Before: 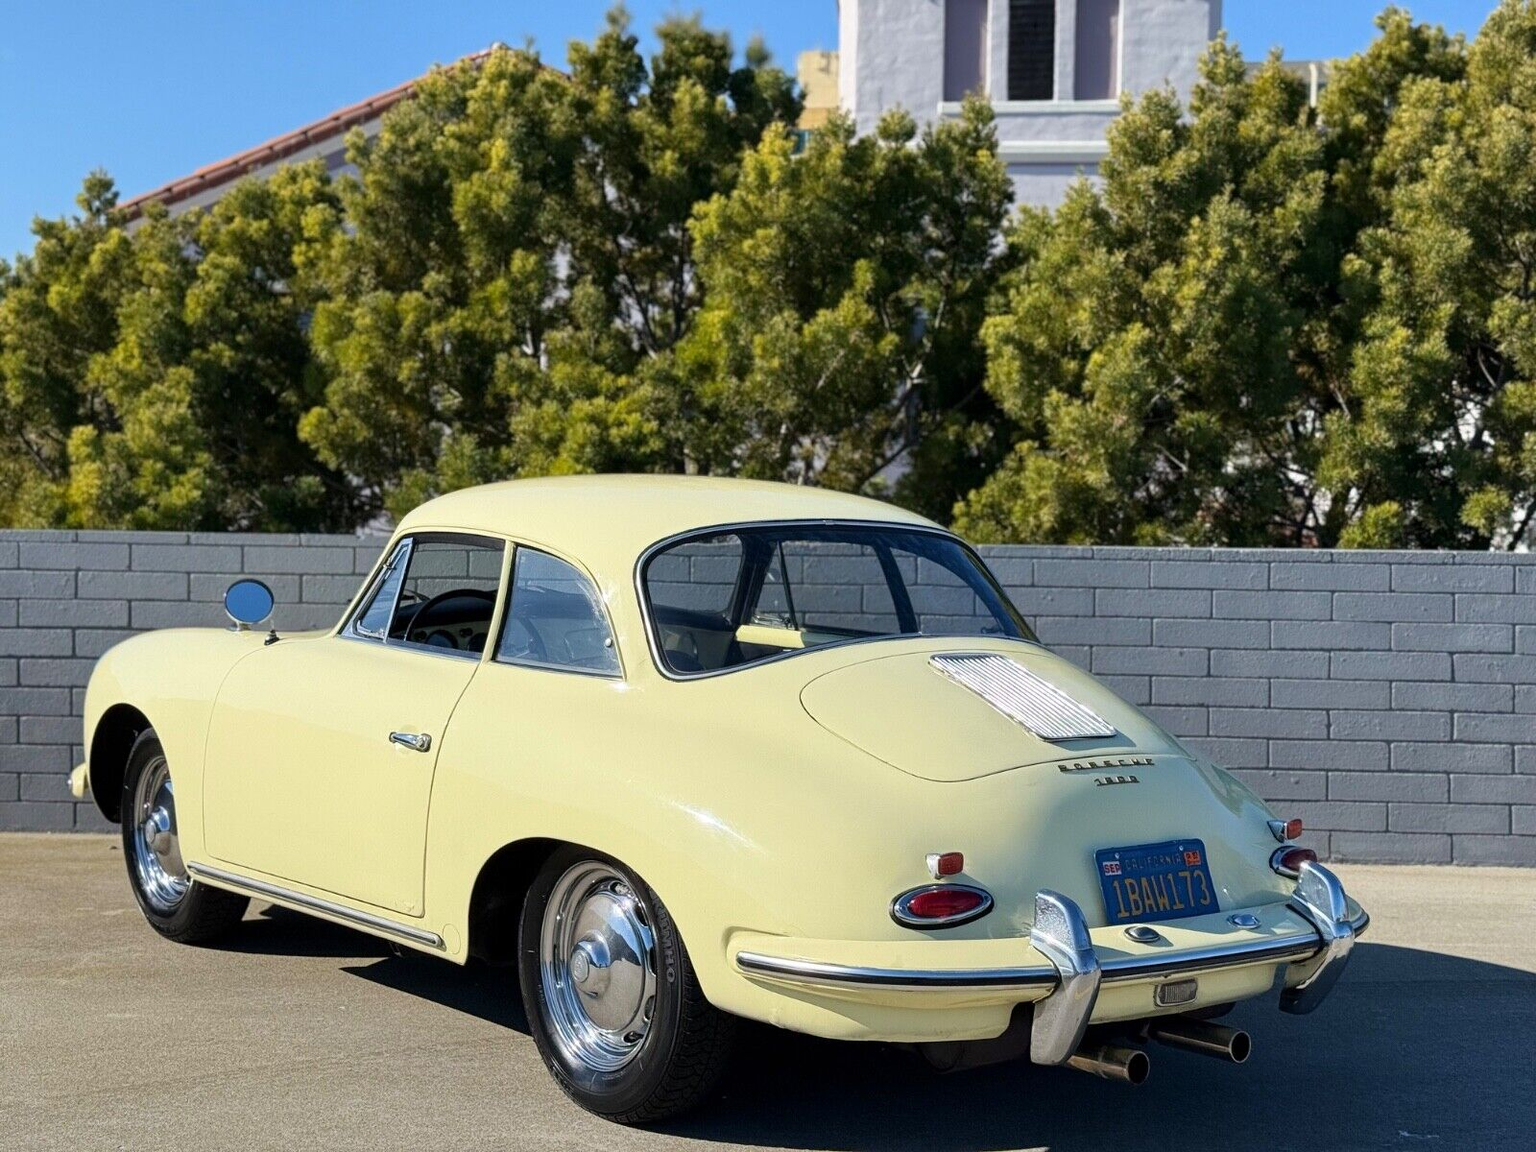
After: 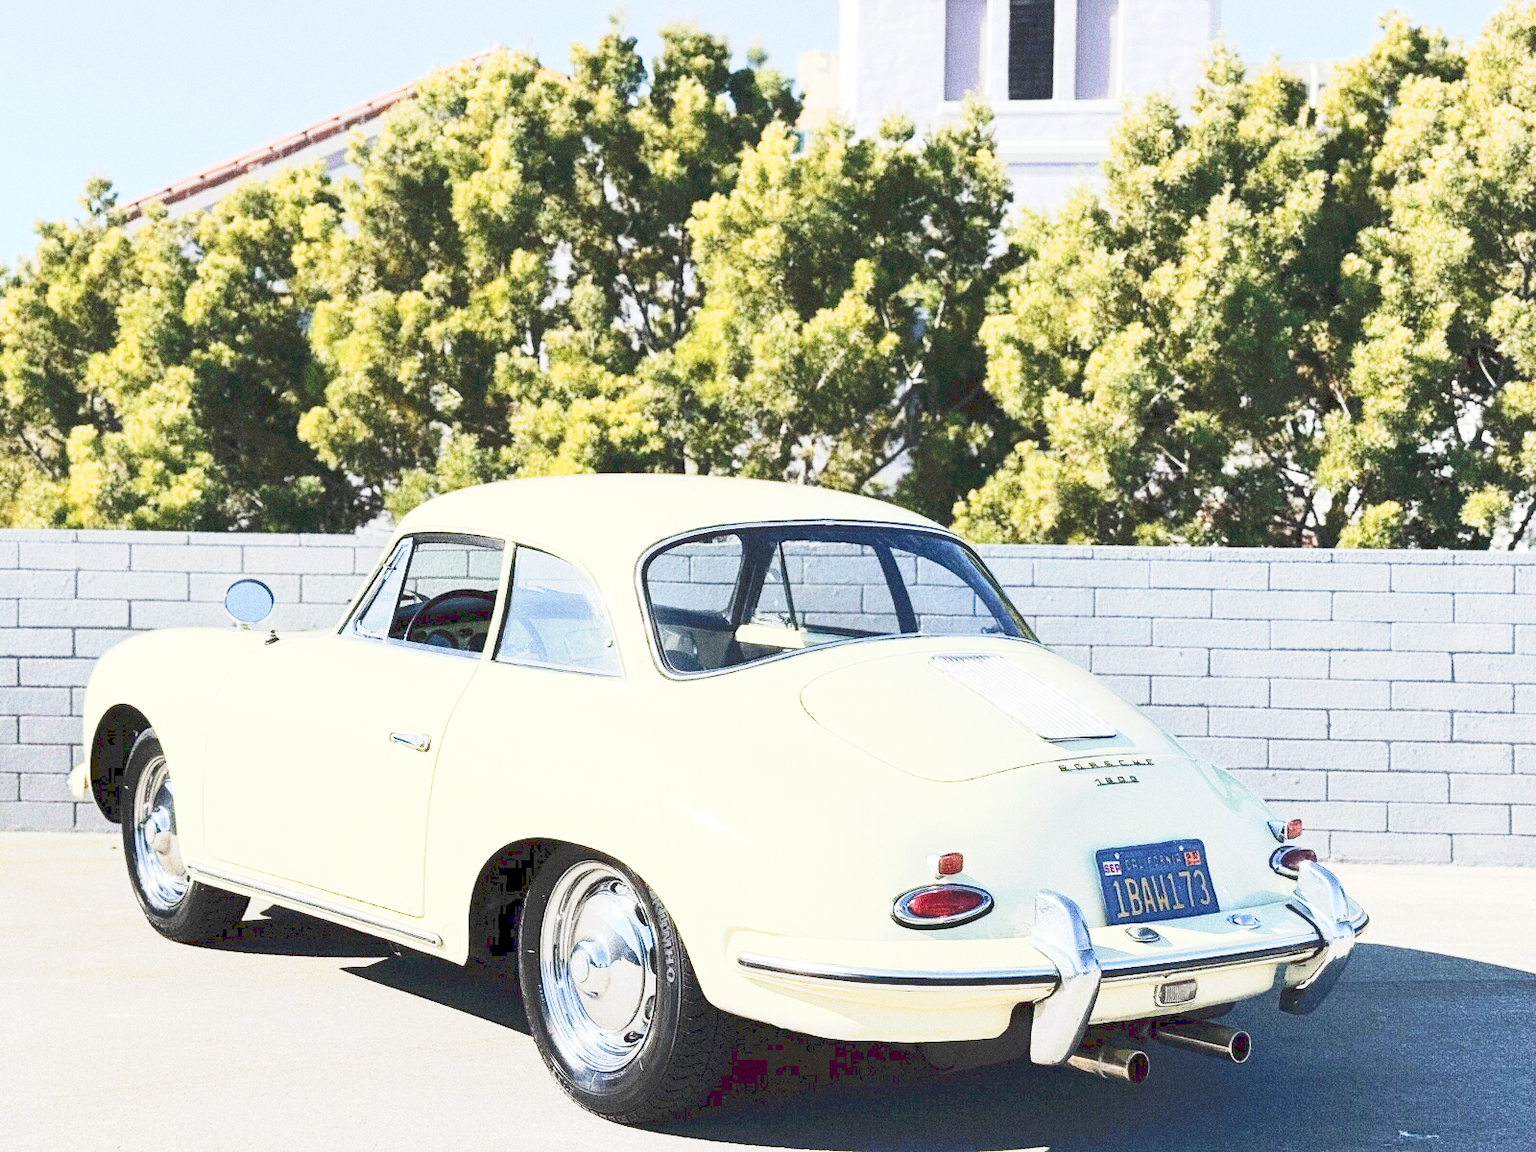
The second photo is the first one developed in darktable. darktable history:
base curve: curves: ch0 [(0, 0) (0.032, 0.037) (0.105, 0.228) (0.435, 0.76) (0.856, 0.983) (1, 1)]
grain: coarseness 0.09 ISO, strength 40%
tone curve: curves: ch0 [(0, 0) (0.003, 0.195) (0.011, 0.161) (0.025, 0.21) (0.044, 0.24) (0.069, 0.254) (0.1, 0.283) (0.136, 0.347) (0.177, 0.412) (0.224, 0.455) (0.277, 0.531) (0.335, 0.606) (0.399, 0.679) (0.468, 0.748) (0.543, 0.814) (0.623, 0.876) (0.709, 0.927) (0.801, 0.949) (0.898, 0.962) (1, 1)], preserve colors none
